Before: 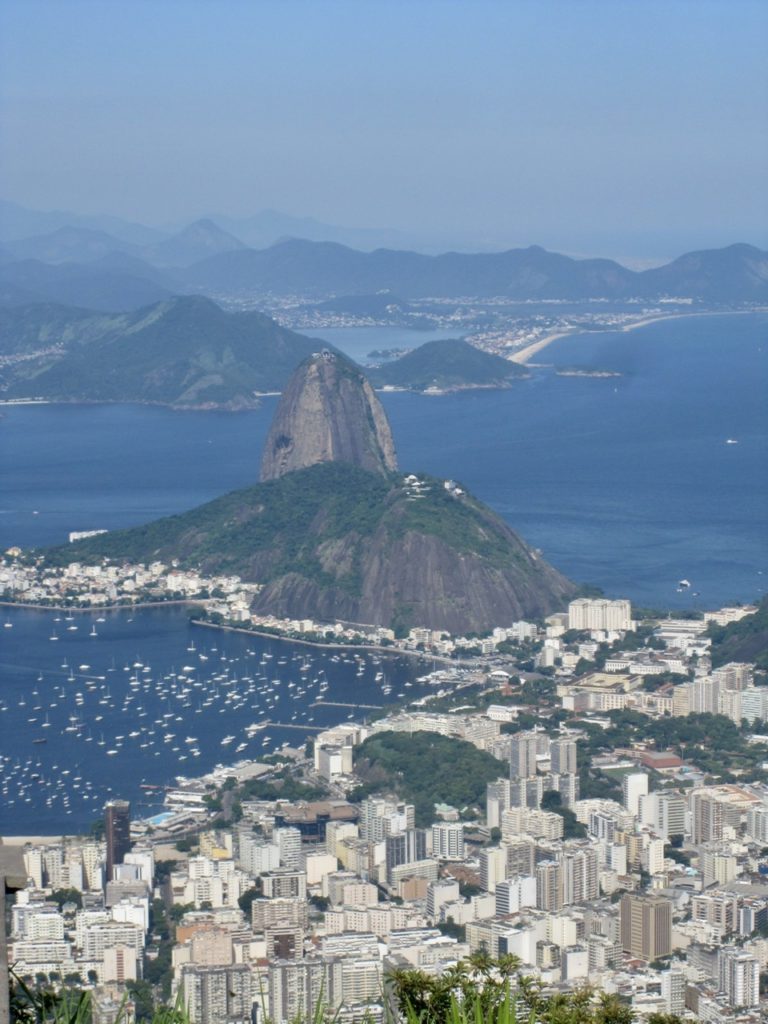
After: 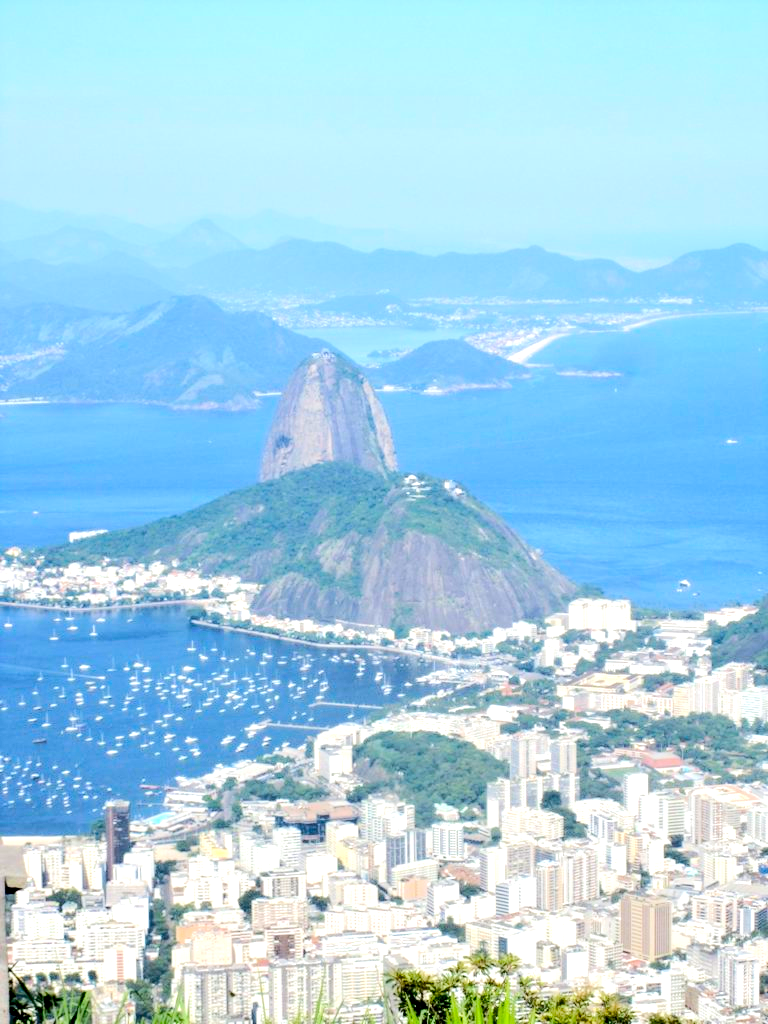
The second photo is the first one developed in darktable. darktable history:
exposure: black level correction 0.01, exposure 1 EV, compensate highlight preservation false
rgb curve: curves: ch0 [(0, 0) (0.284, 0.292) (0.505, 0.644) (1, 1)], compensate middle gray true
